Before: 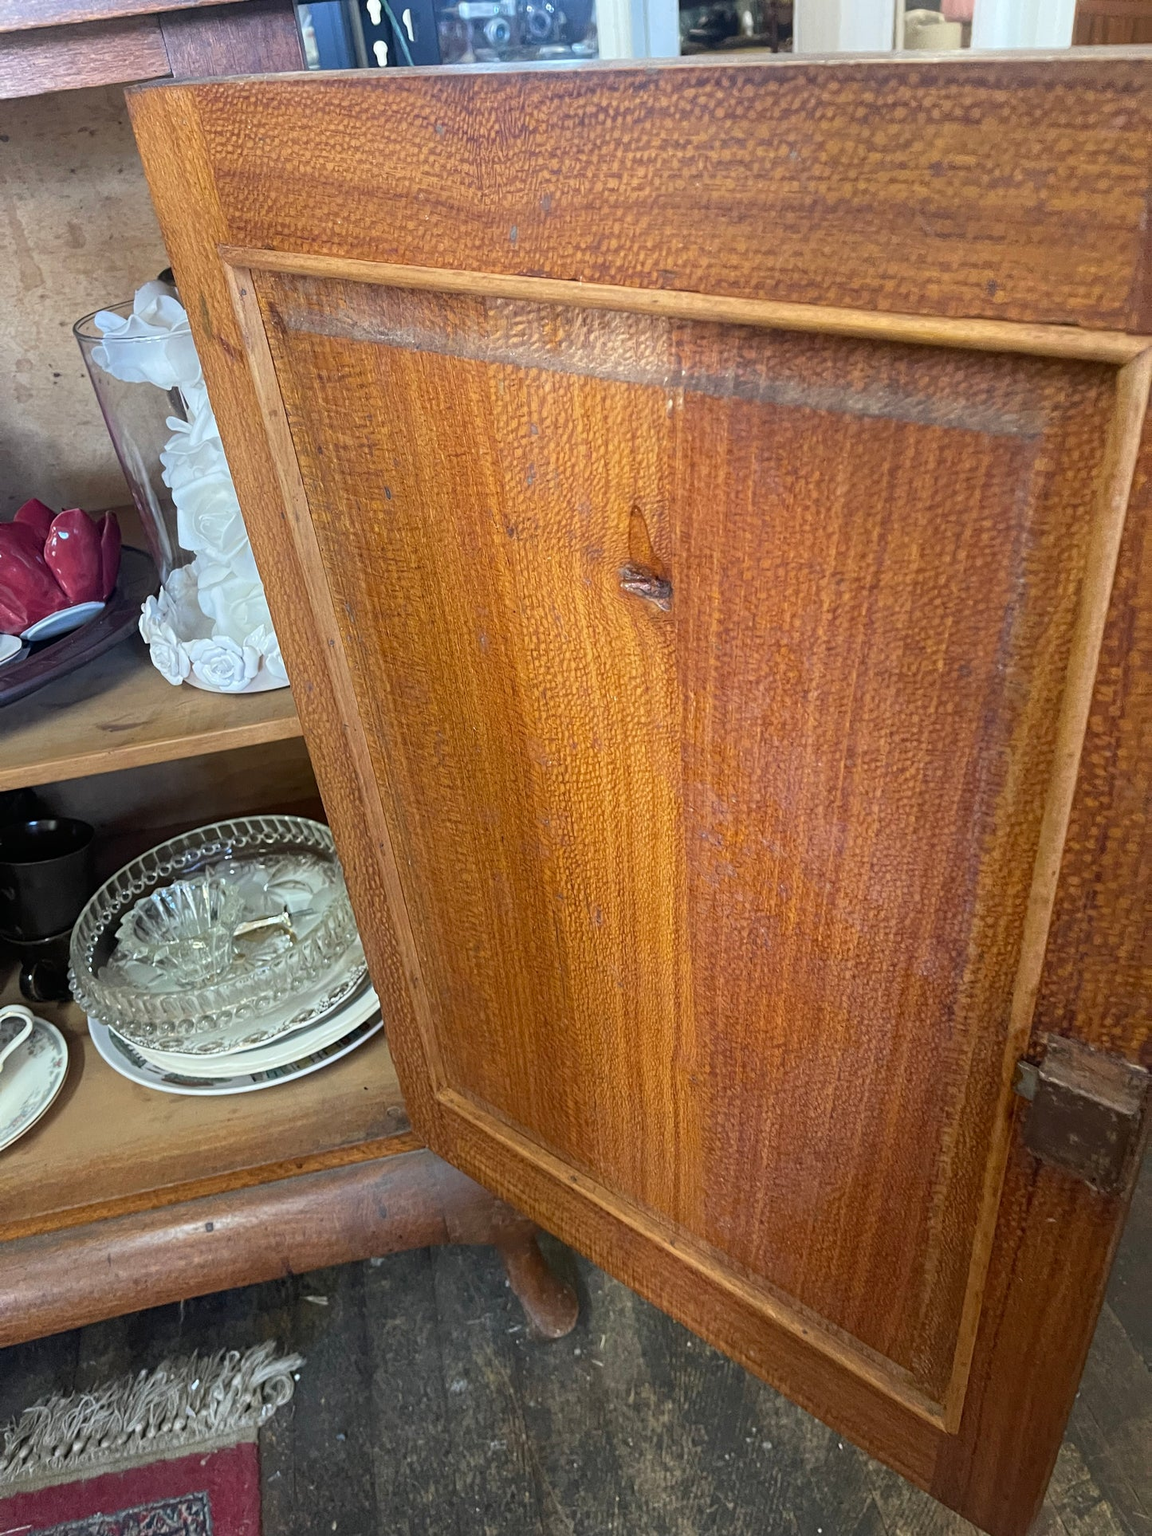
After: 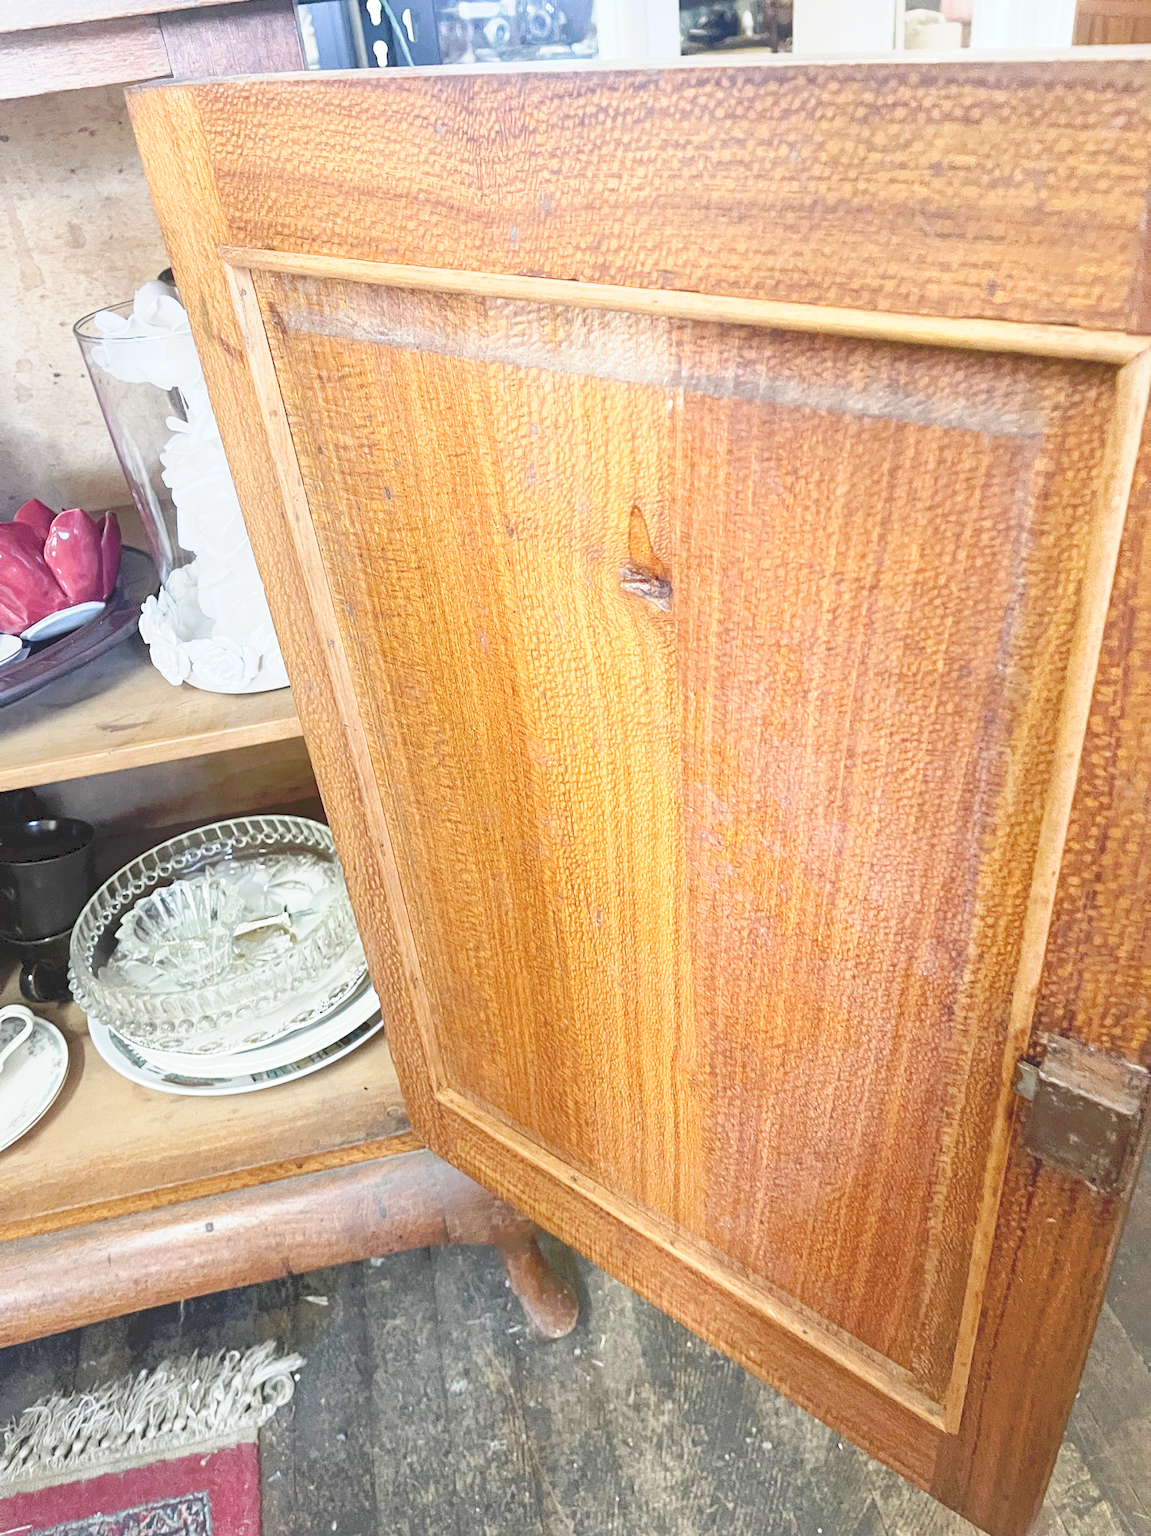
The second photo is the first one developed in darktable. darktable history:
tone curve: curves: ch0 [(0, 0) (0.003, 0.195) (0.011, 0.161) (0.025, 0.21) (0.044, 0.24) (0.069, 0.254) (0.1, 0.283) (0.136, 0.347) (0.177, 0.412) (0.224, 0.455) (0.277, 0.531) (0.335, 0.606) (0.399, 0.679) (0.468, 0.748) (0.543, 0.814) (0.623, 0.876) (0.709, 0.927) (0.801, 0.949) (0.898, 0.962) (1, 1)], preserve colors none
local contrast: mode bilateral grid, contrast 20, coarseness 50, detail 120%, midtone range 0.2
